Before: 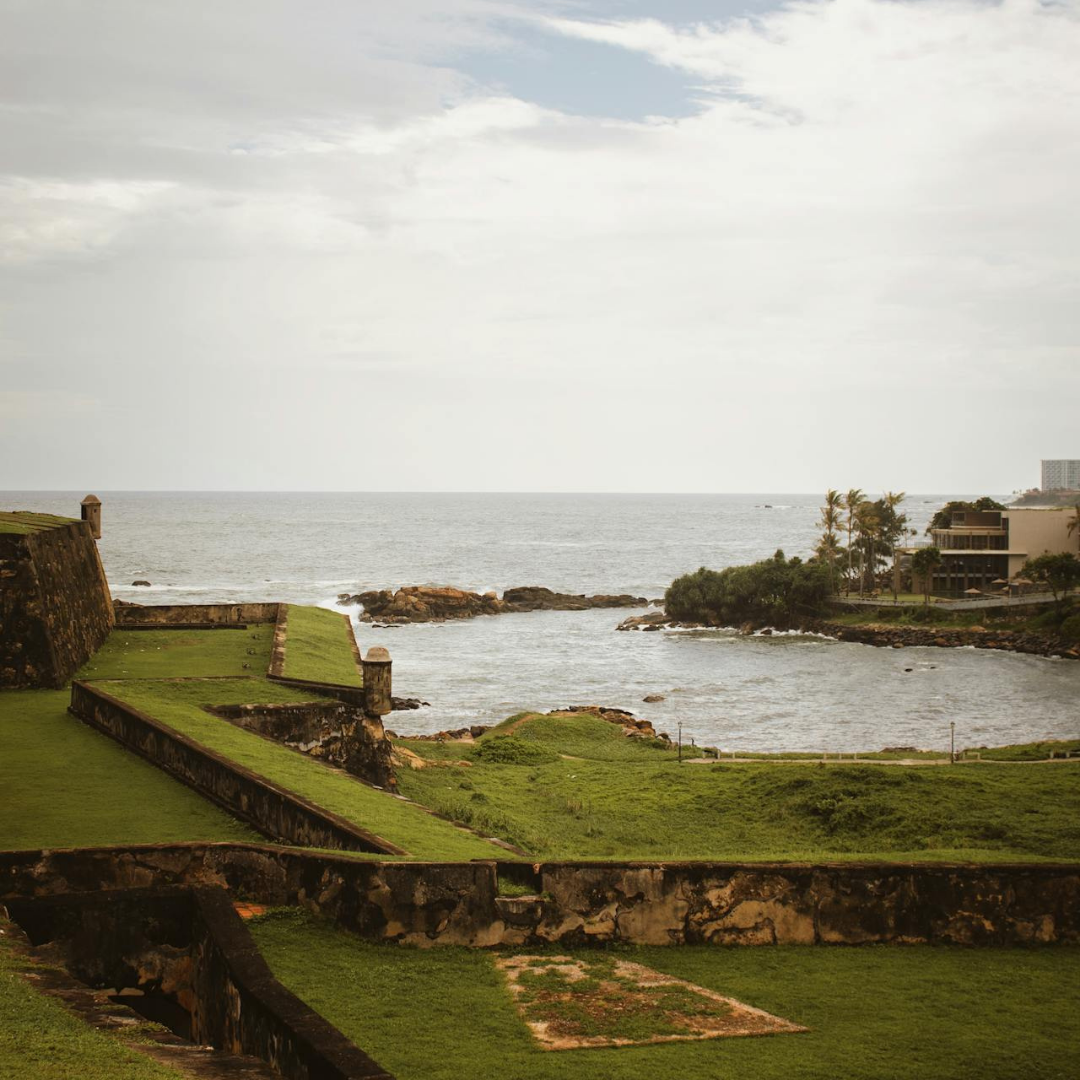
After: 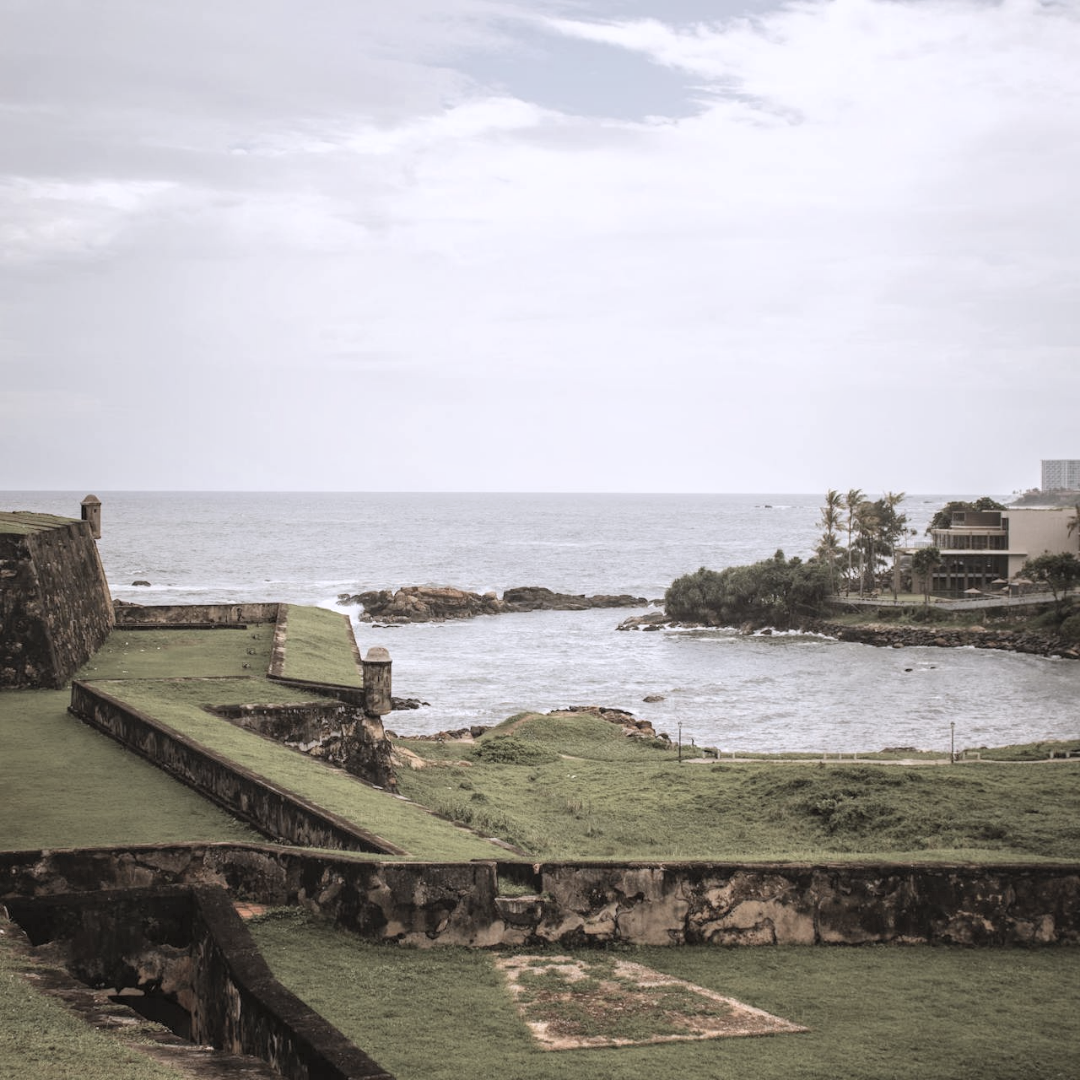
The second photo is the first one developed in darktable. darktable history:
contrast brightness saturation: brightness 0.184, saturation -0.513
local contrast: detail 130%
color calibration: illuminant as shot in camera, x 0.363, y 0.385, temperature 4531.31 K
